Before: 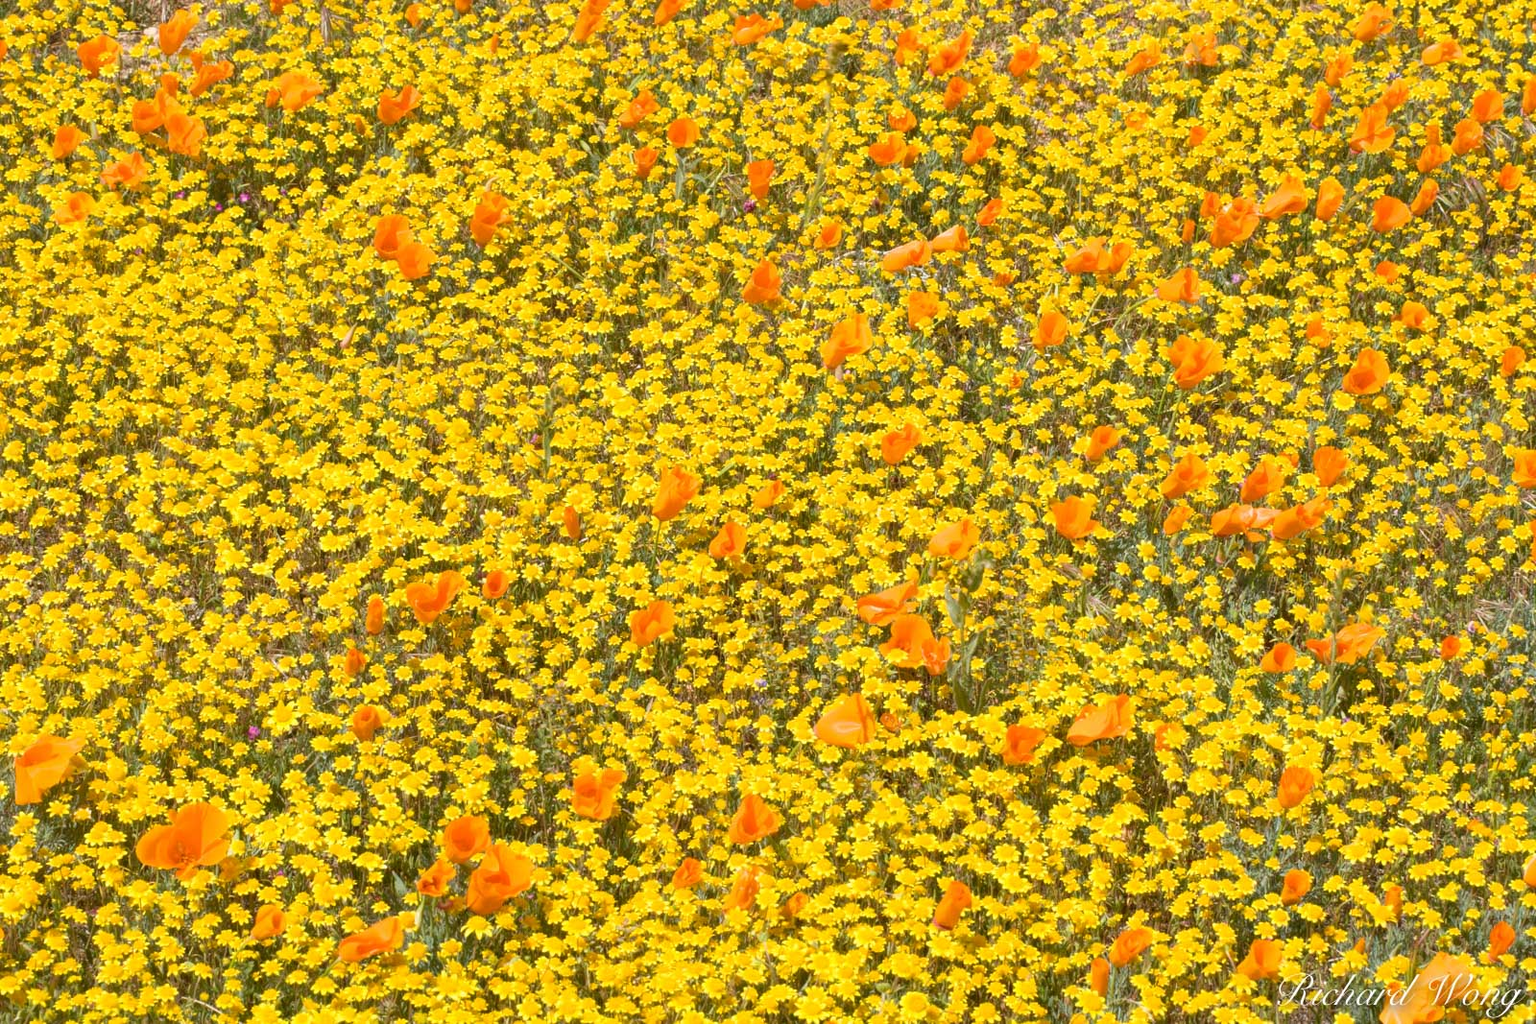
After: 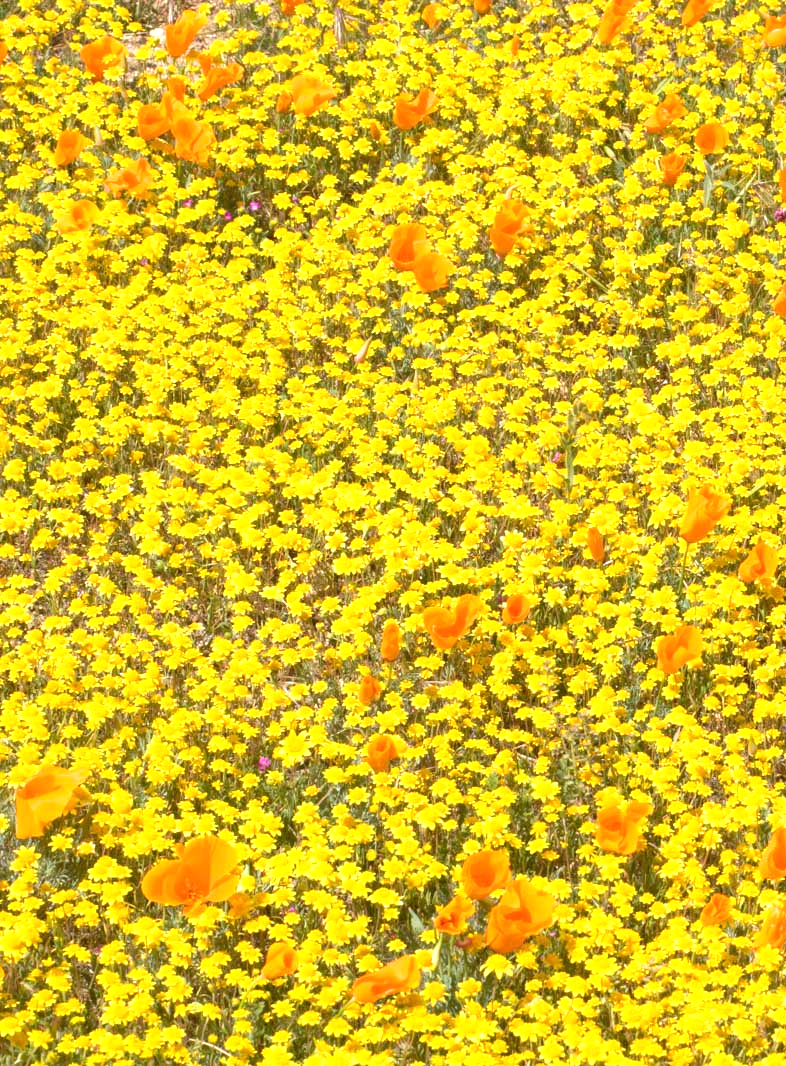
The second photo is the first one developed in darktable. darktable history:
exposure: exposure 0.6 EV, compensate highlight preservation false
crop and rotate: left 0%, top 0%, right 50.845%
